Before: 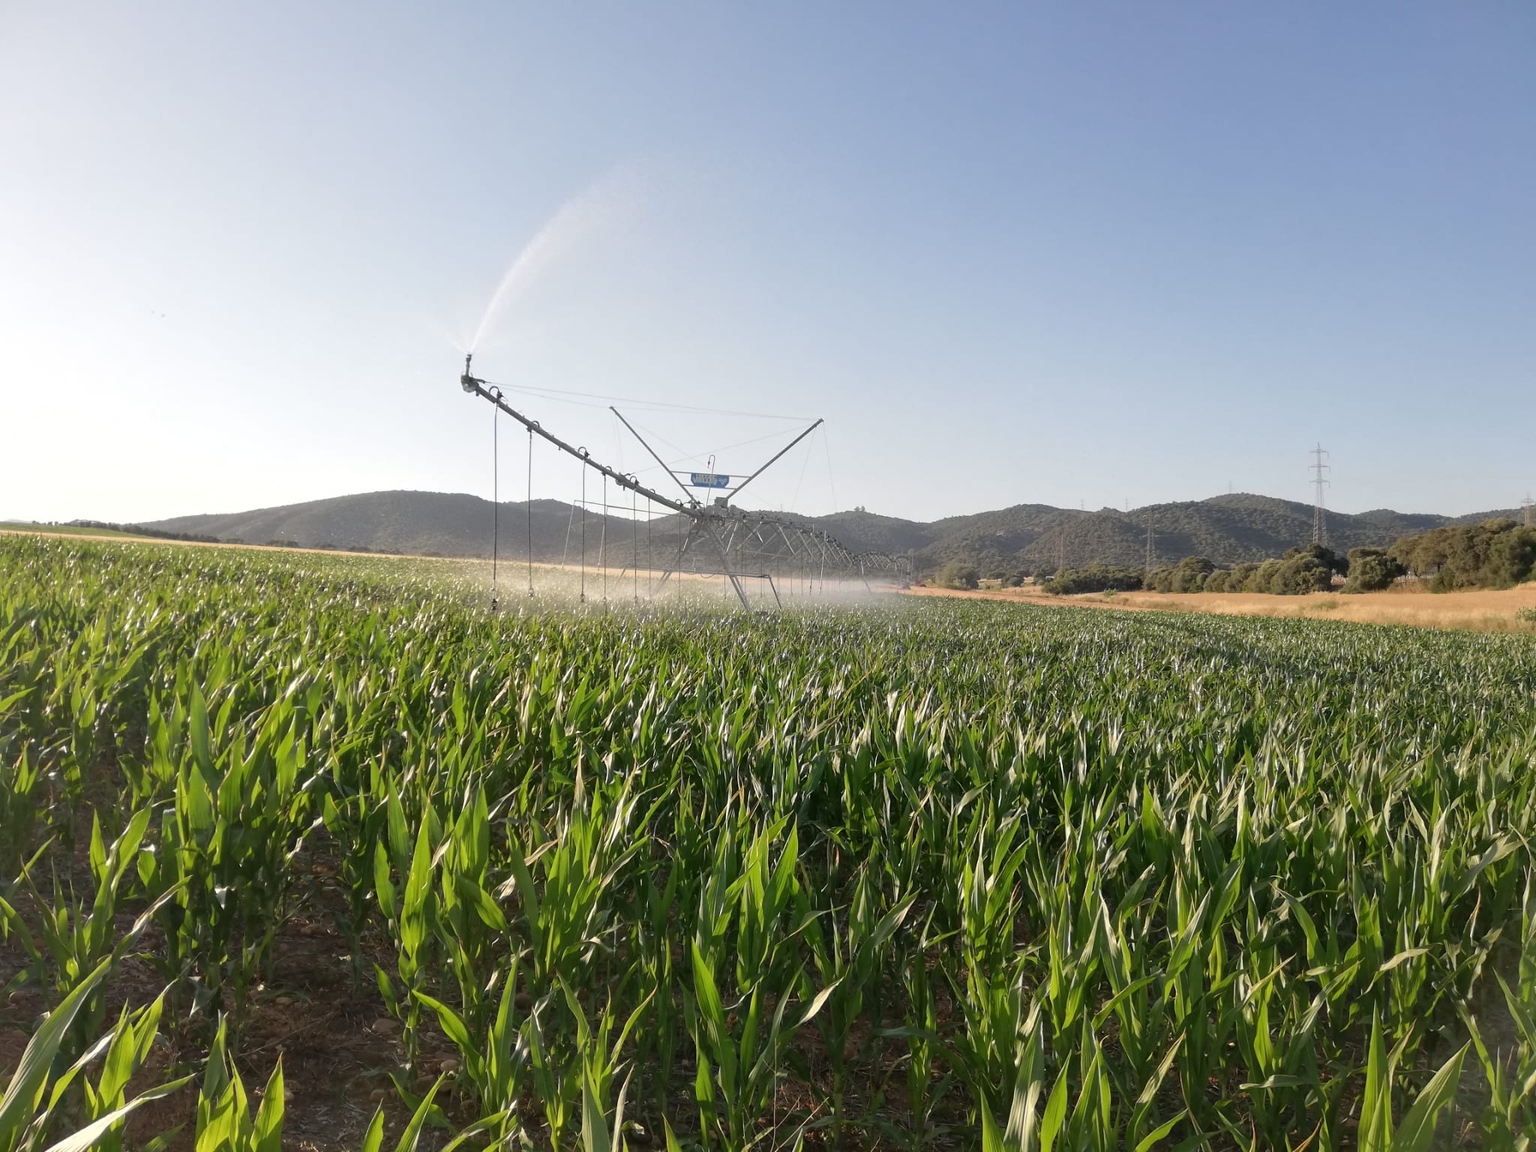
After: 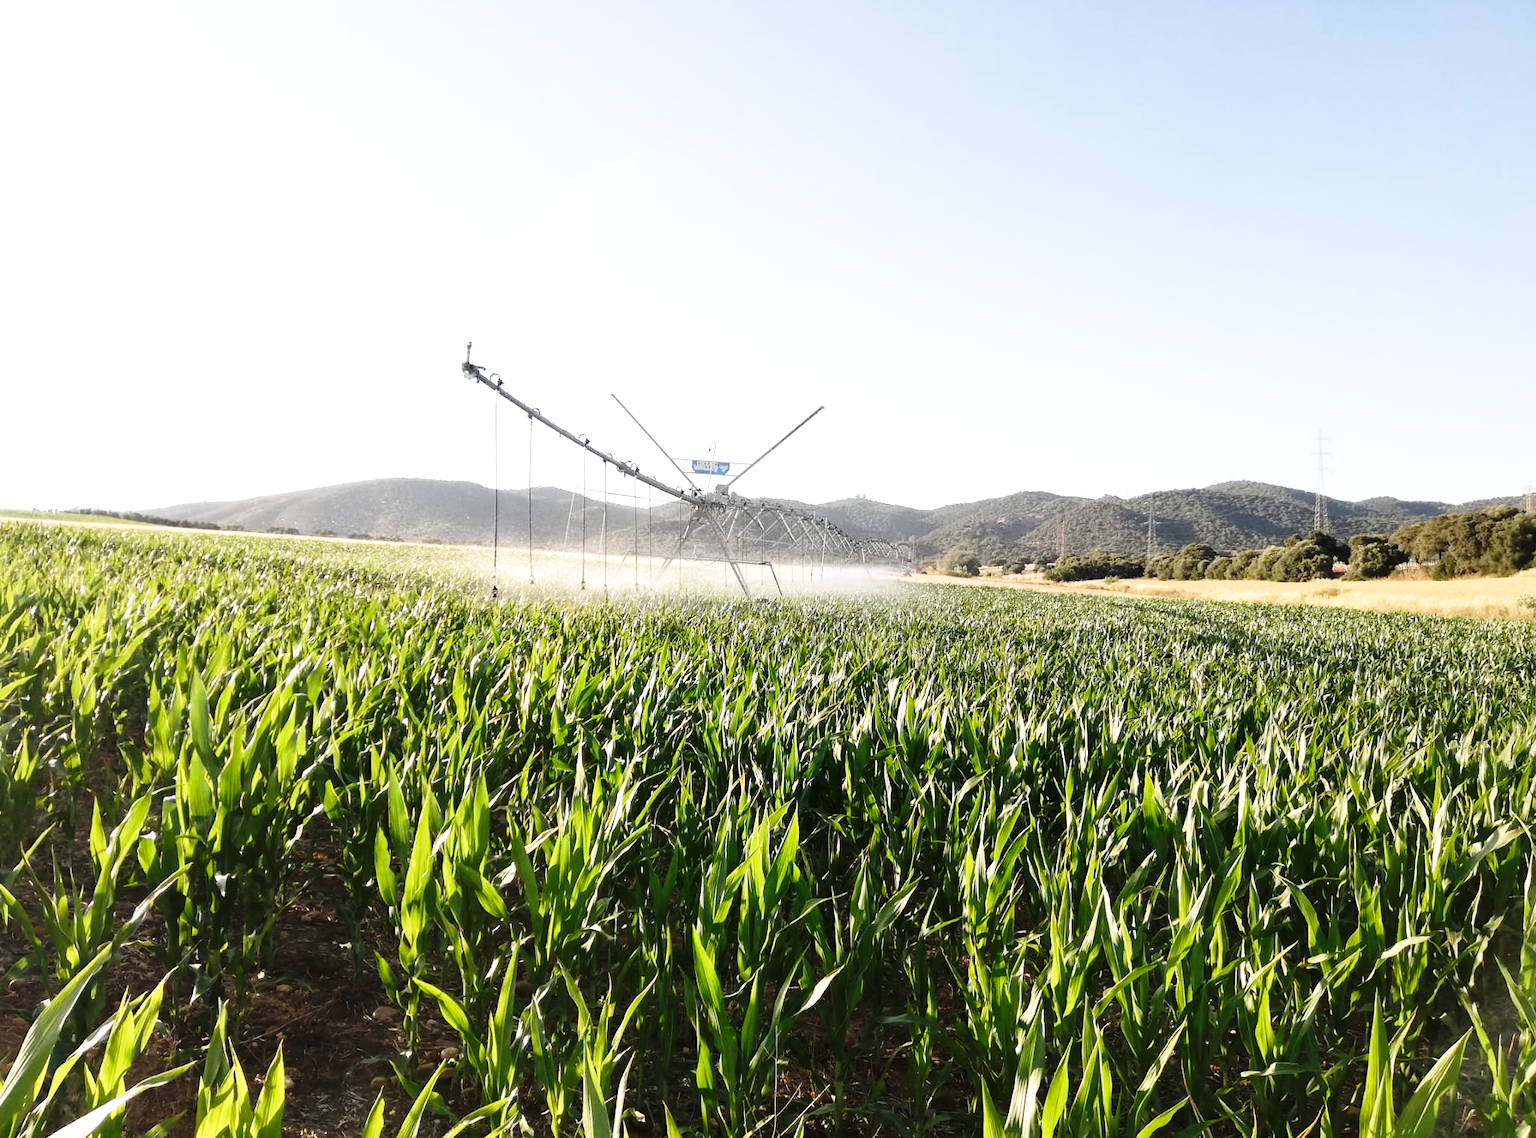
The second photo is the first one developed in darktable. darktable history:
tone equalizer: -8 EV -0.711 EV, -7 EV -0.711 EV, -6 EV -0.574 EV, -5 EV -0.362 EV, -3 EV 0.404 EV, -2 EV 0.6 EV, -1 EV 0.679 EV, +0 EV 0.732 EV, edges refinement/feathering 500, mask exposure compensation -1.57 EV, preserve details no
crop: top 1.178%, right 0.084%
base curve: curves: ch0 [(0, 0) (0.028, 0.03) (0.121, 0.232) (0.46, 0.748) (0.859, 0.968) (1, 1)], preserve colors none
